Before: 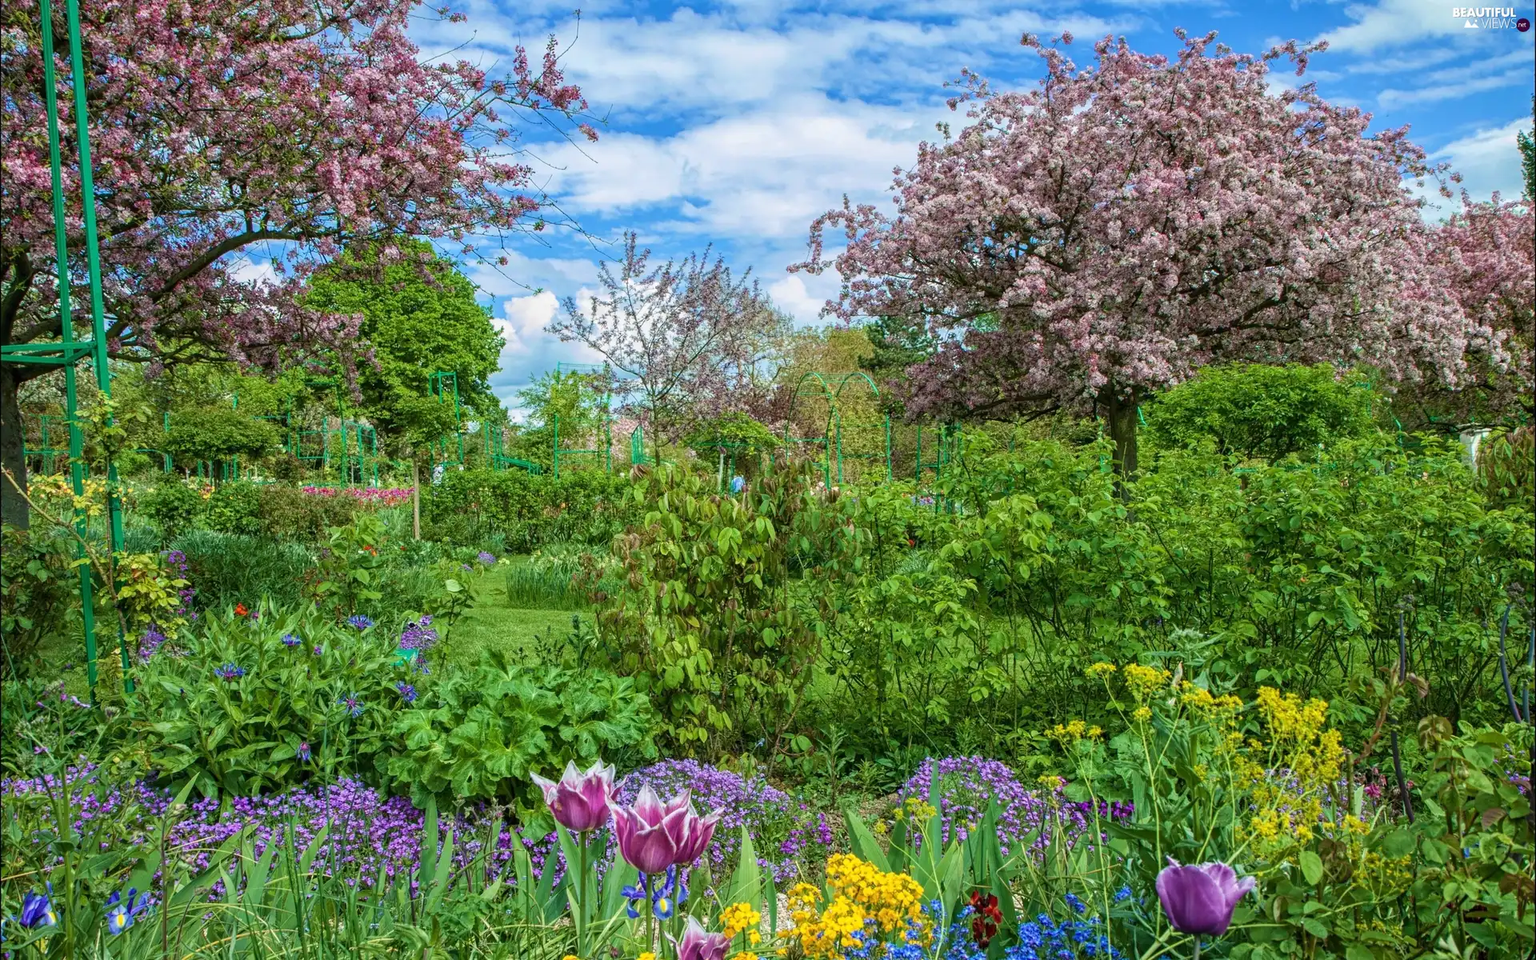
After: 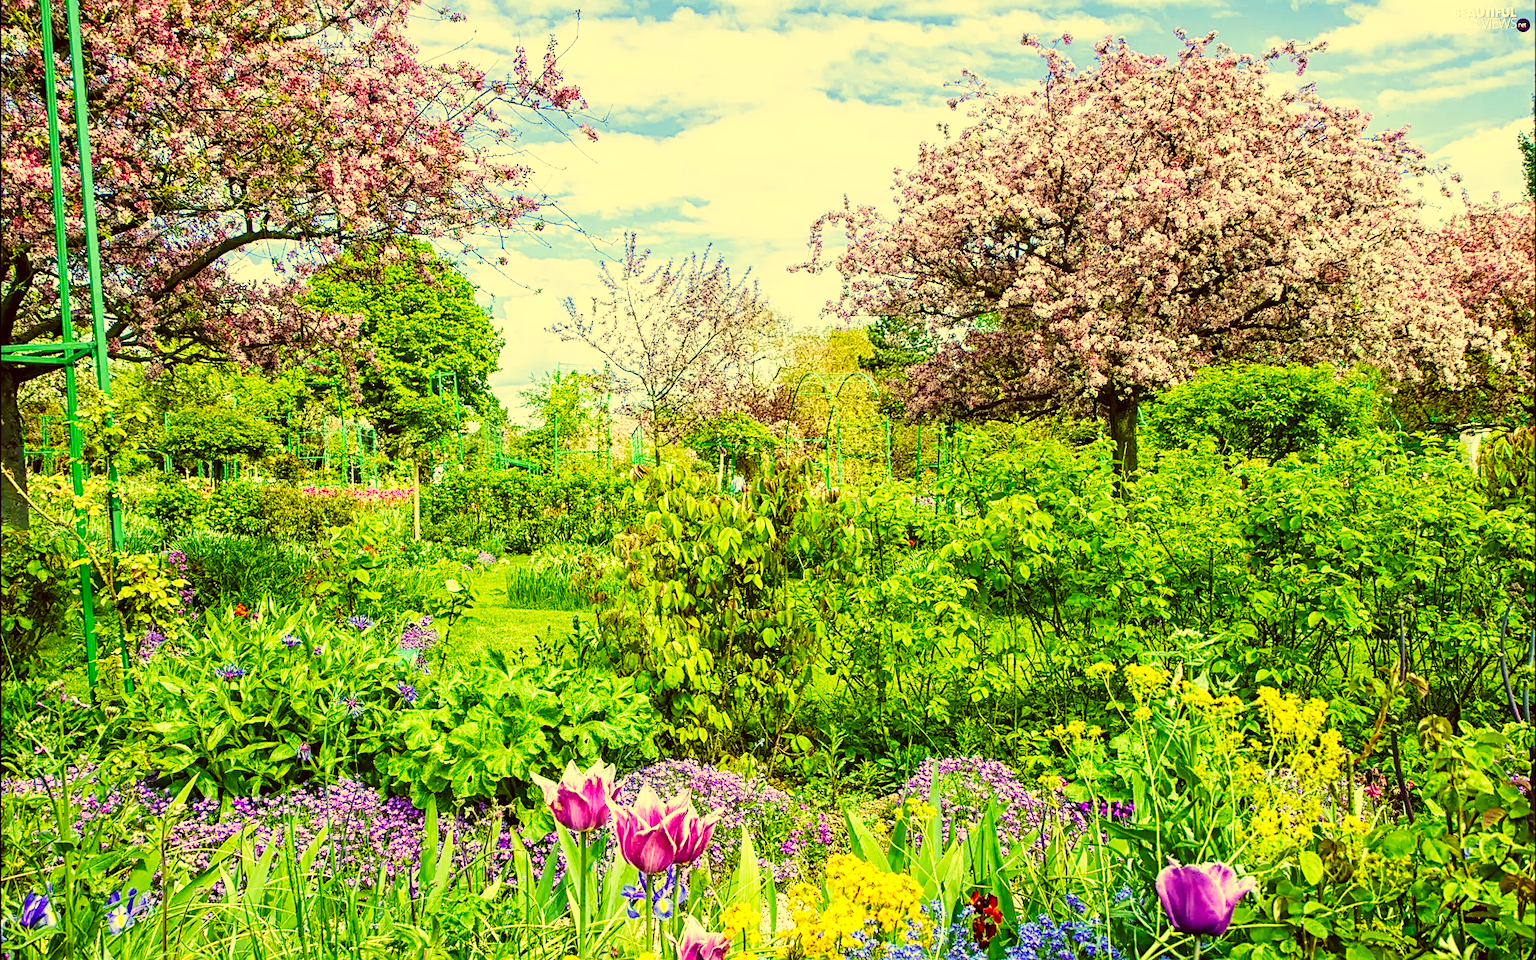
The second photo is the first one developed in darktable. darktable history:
rotate and perspective: automatic cropping original format, crop left 0, crop top 0
sharpen: radius 2.167, amount 0.381, threshold 0
color correction: highlights a* -0.482, highlights b* 40, shadows a* 9.8, shadows b* -0.161
base curve: curves: ch0 [(0, 0) (0.007, 0.004) (0.027, 0.03) (0.046, 0.07) (0.207, 0.54) (0.442, 0.872) (0.673, 0.972) (1, 1)], preserve colors none
